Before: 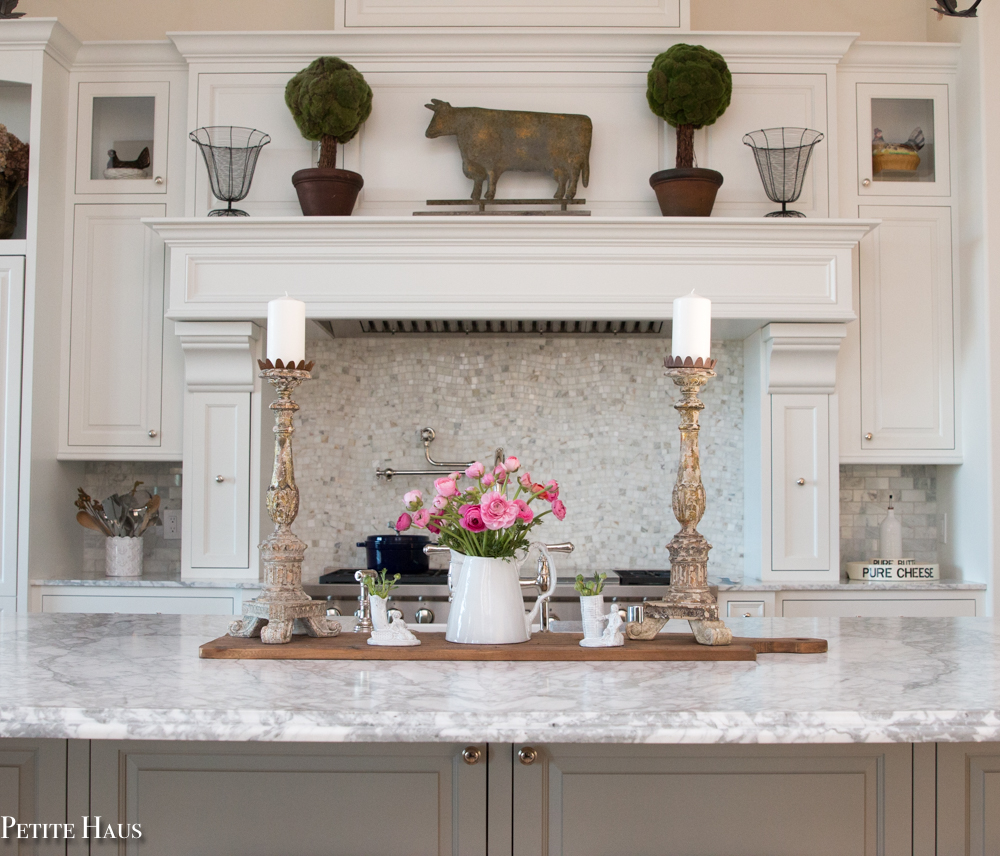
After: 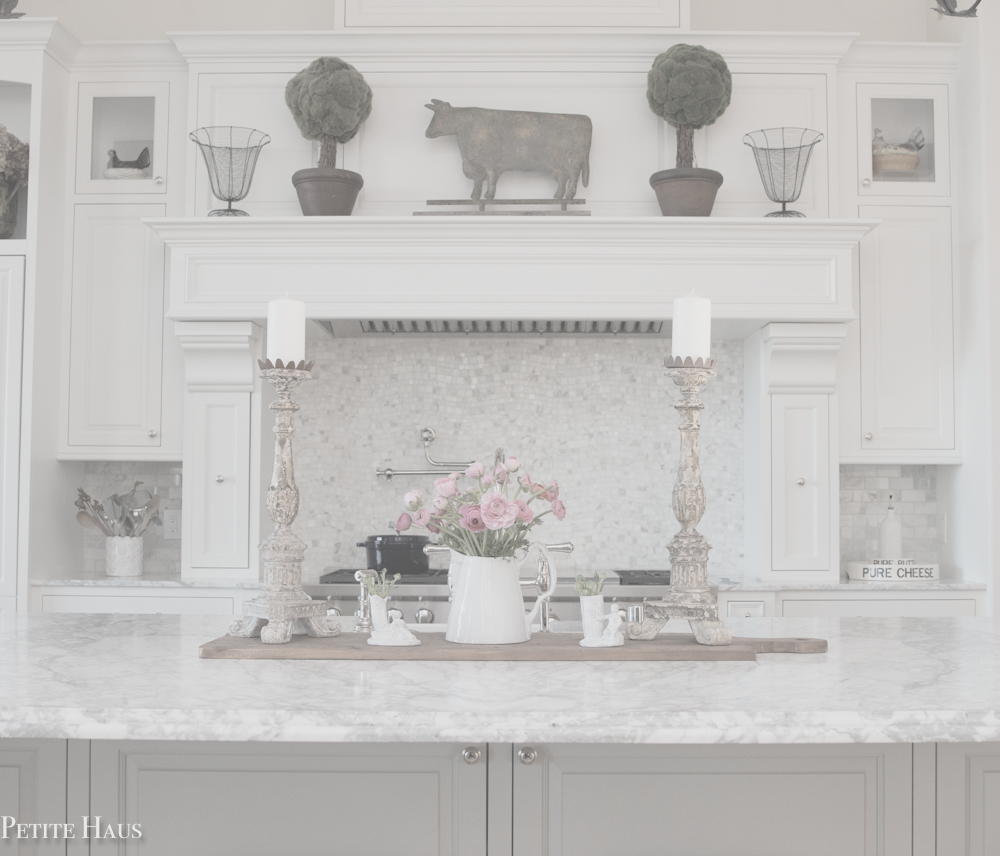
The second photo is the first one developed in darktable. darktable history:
contrast brightness saturation: contrast -0.32, brightness 0.75, saturation -0.78
local contrast: mode bilateral grid, contrast 15, coarseness 36, detail 105%, midtone range 0.2
levels: levels [0.116, 0.574, 1]
